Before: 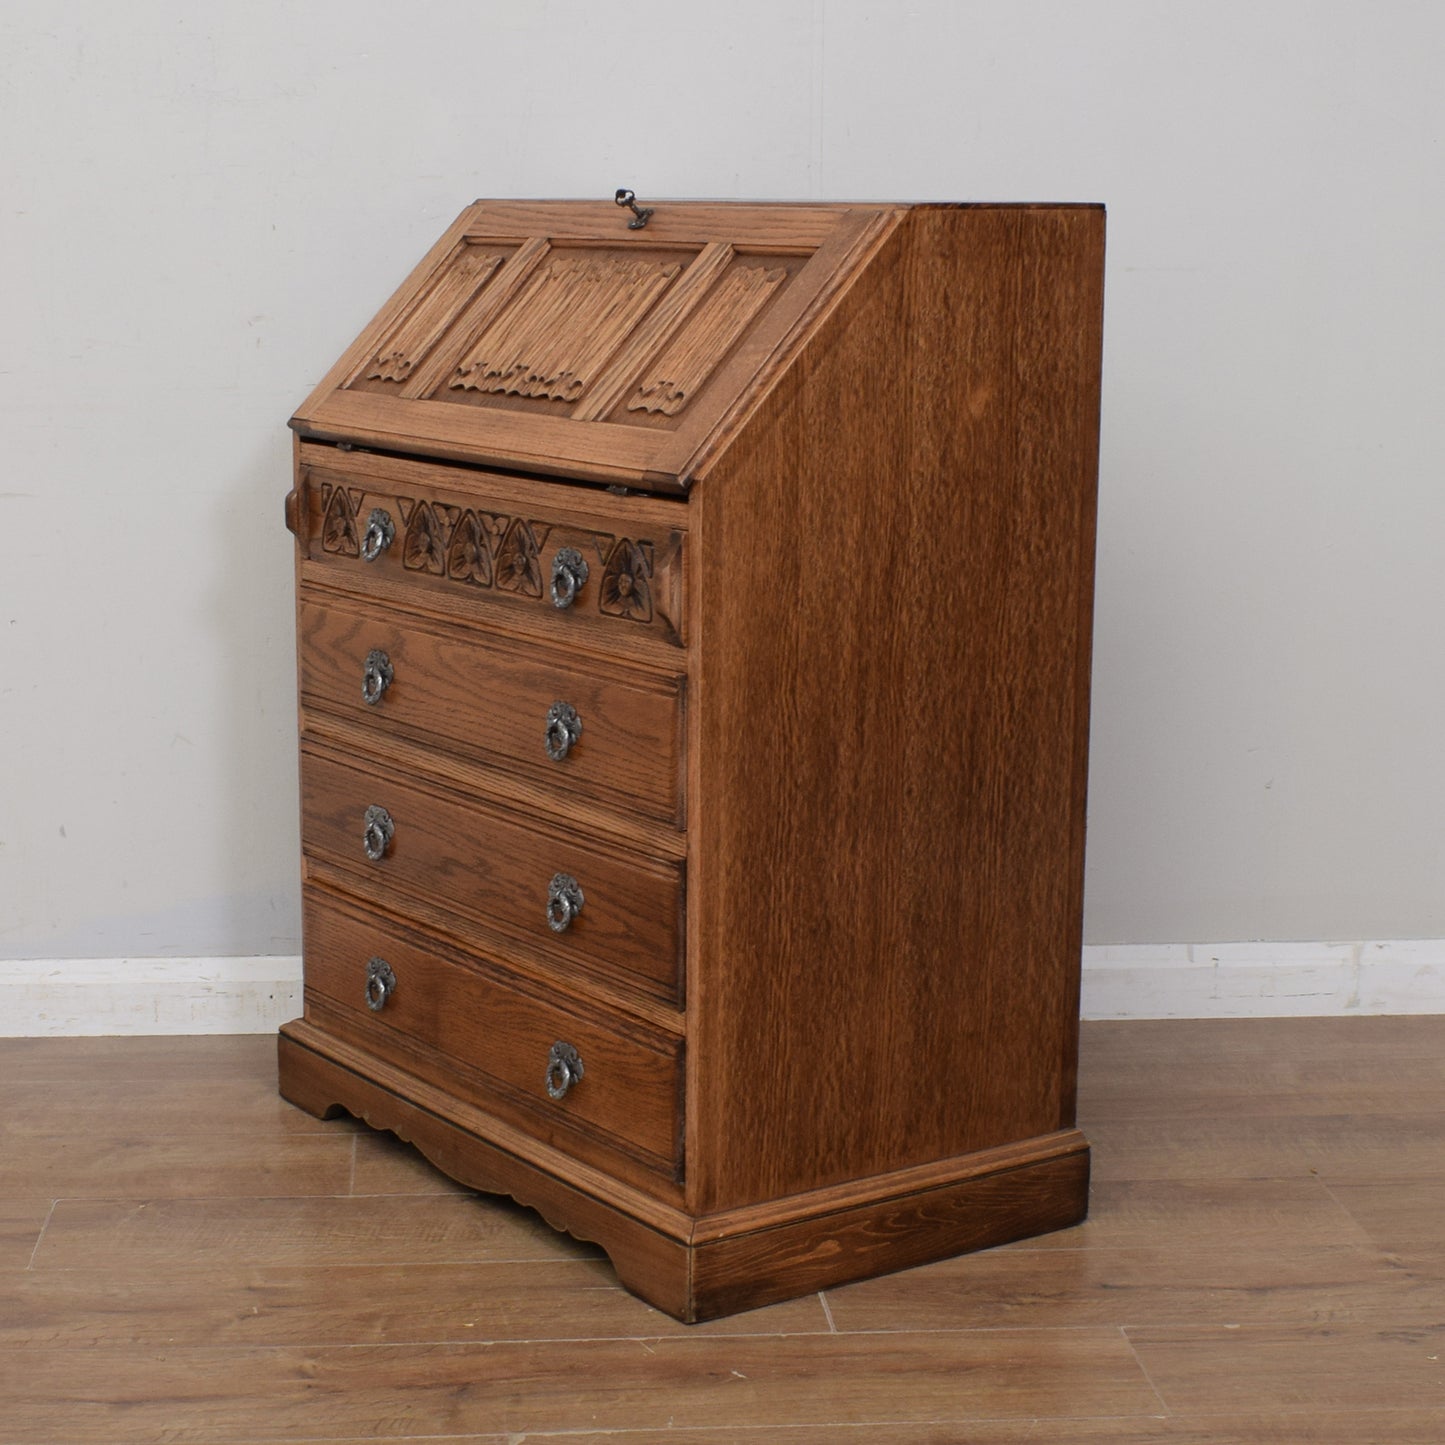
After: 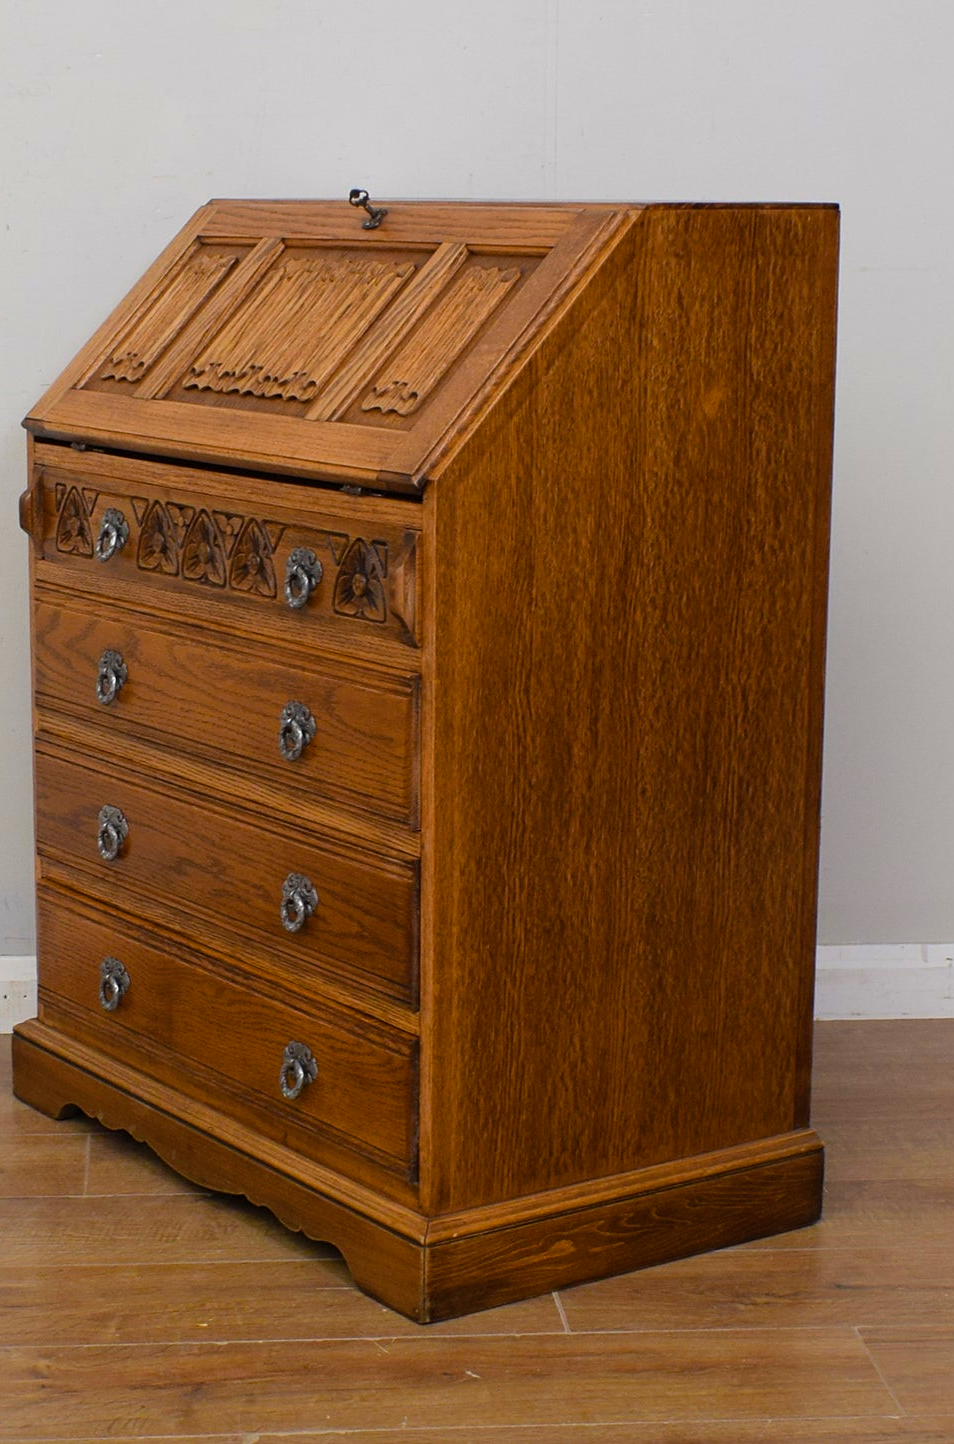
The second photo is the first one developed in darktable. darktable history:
crop and rotate: left 18.442%, right 15.508%
sharpen: amount 0.2
color zones: curves: ch0 [(0, 0.5) (0.143, 0.5) (0.286, 0.5) (0.429, 0.5) (0.62, 0.489) (0.714, 0.445) (0.844, 0.496) (1, 0.5)]; ch1 [(0, 0.5) (0.143, 0.5) (0.286, 0.5) (0.429, 0.5) (0.571, 0.5) (0.714, 0.523) (0.857, 0.5) (1, 0.5)]
color balance rgb: linear chroma grading › global chroma 15%, perceptual saturation grading › global saturation 30%
contrast brightness saturation: saturation -0.05
